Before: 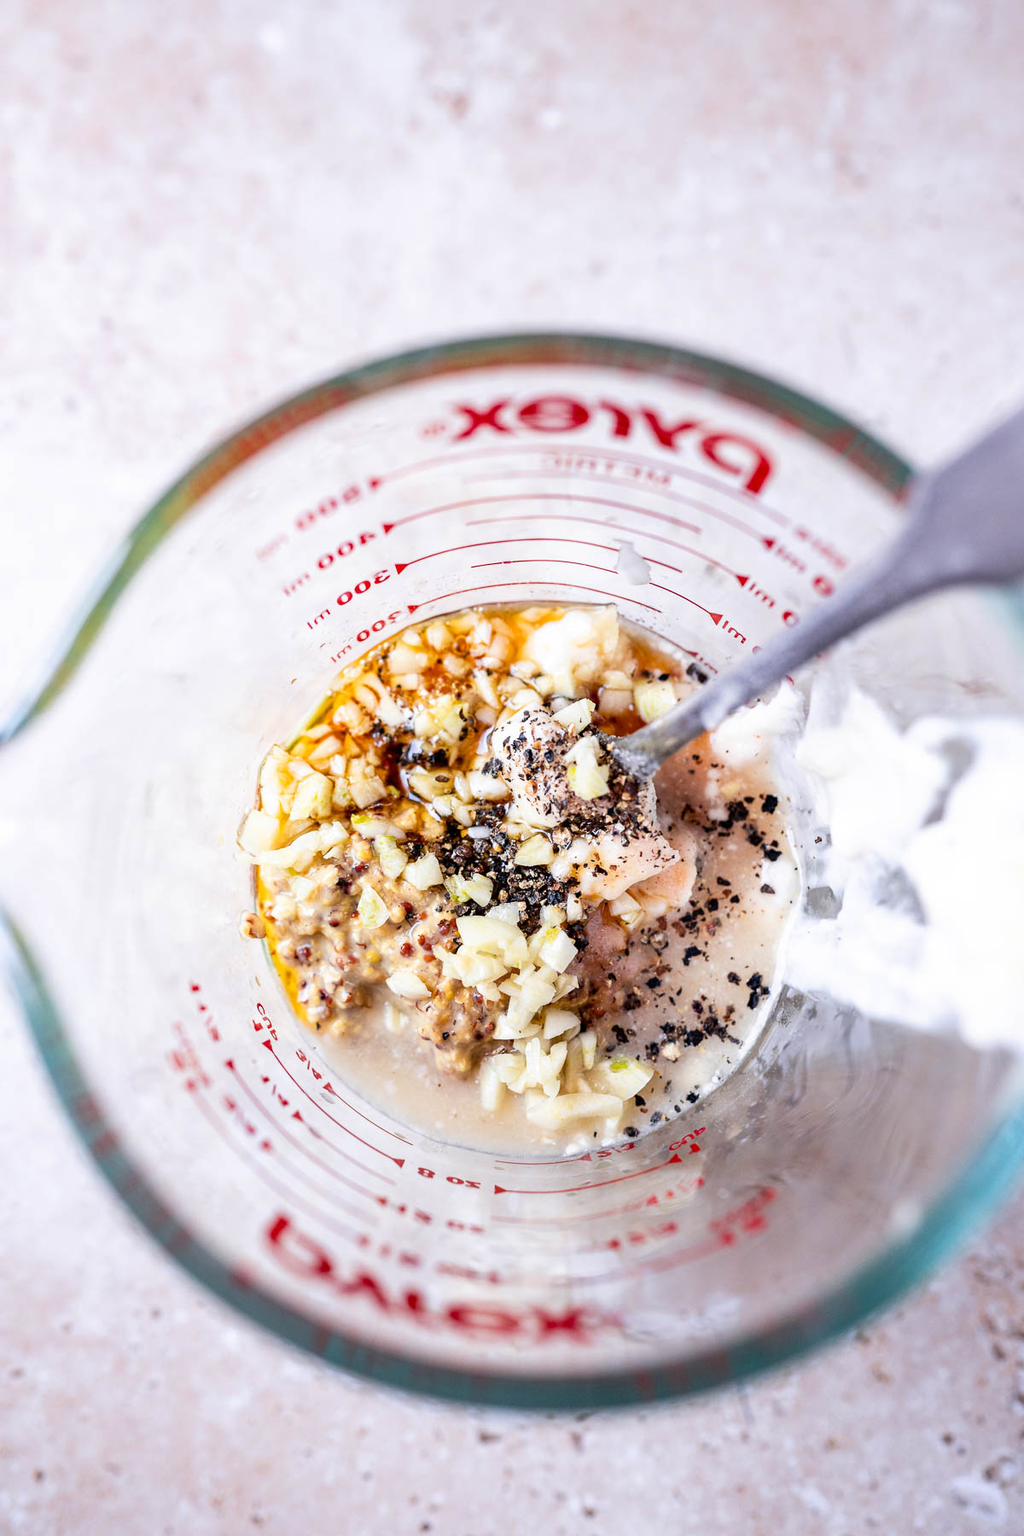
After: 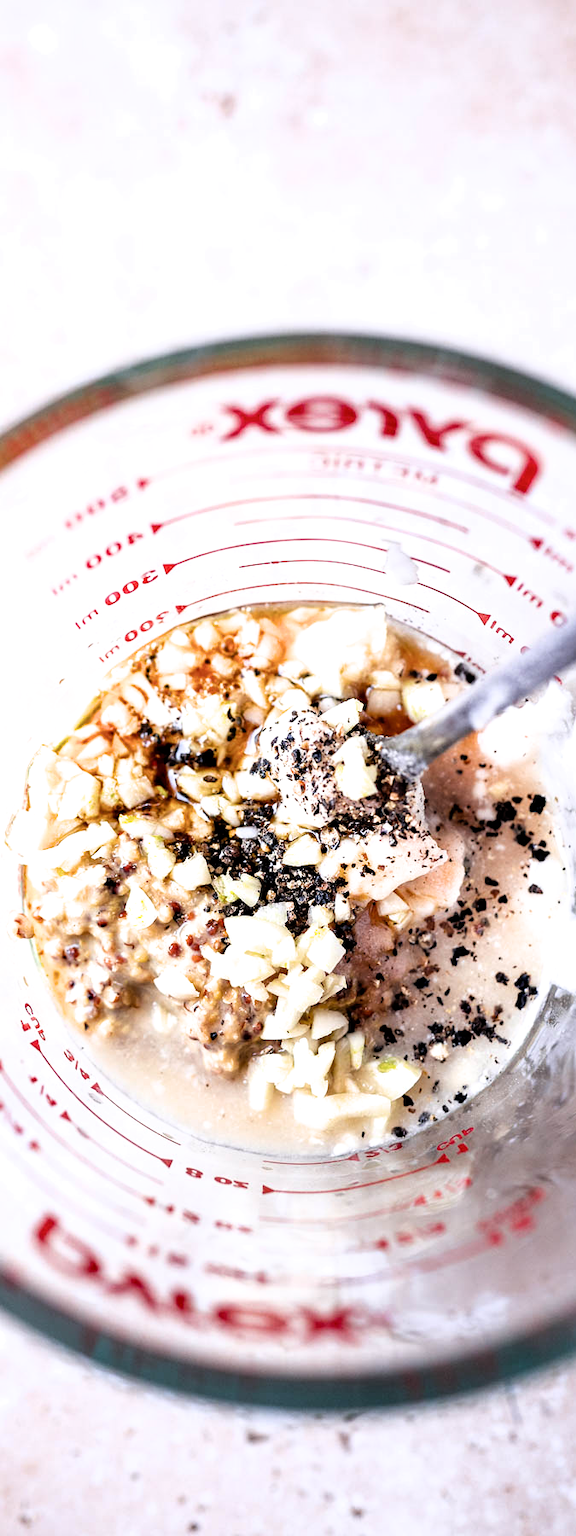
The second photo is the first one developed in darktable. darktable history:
crop and rotate: left 22.691%, right 20.975%
filmic rgb: black relative exposure -8.22 EV, white relative exposure 2.2 EV, target white luminance 99.998%, hardness 7.18, latitude 75.44%, contrast 1.316, highlights saturation mix -2.61%, shadows ↔ highlights balance 30.35%, color science v6 (2022)
tone equalizer: edges refinement/feathering 500, mask exposure compensation -1.57 EV, preserve details no
